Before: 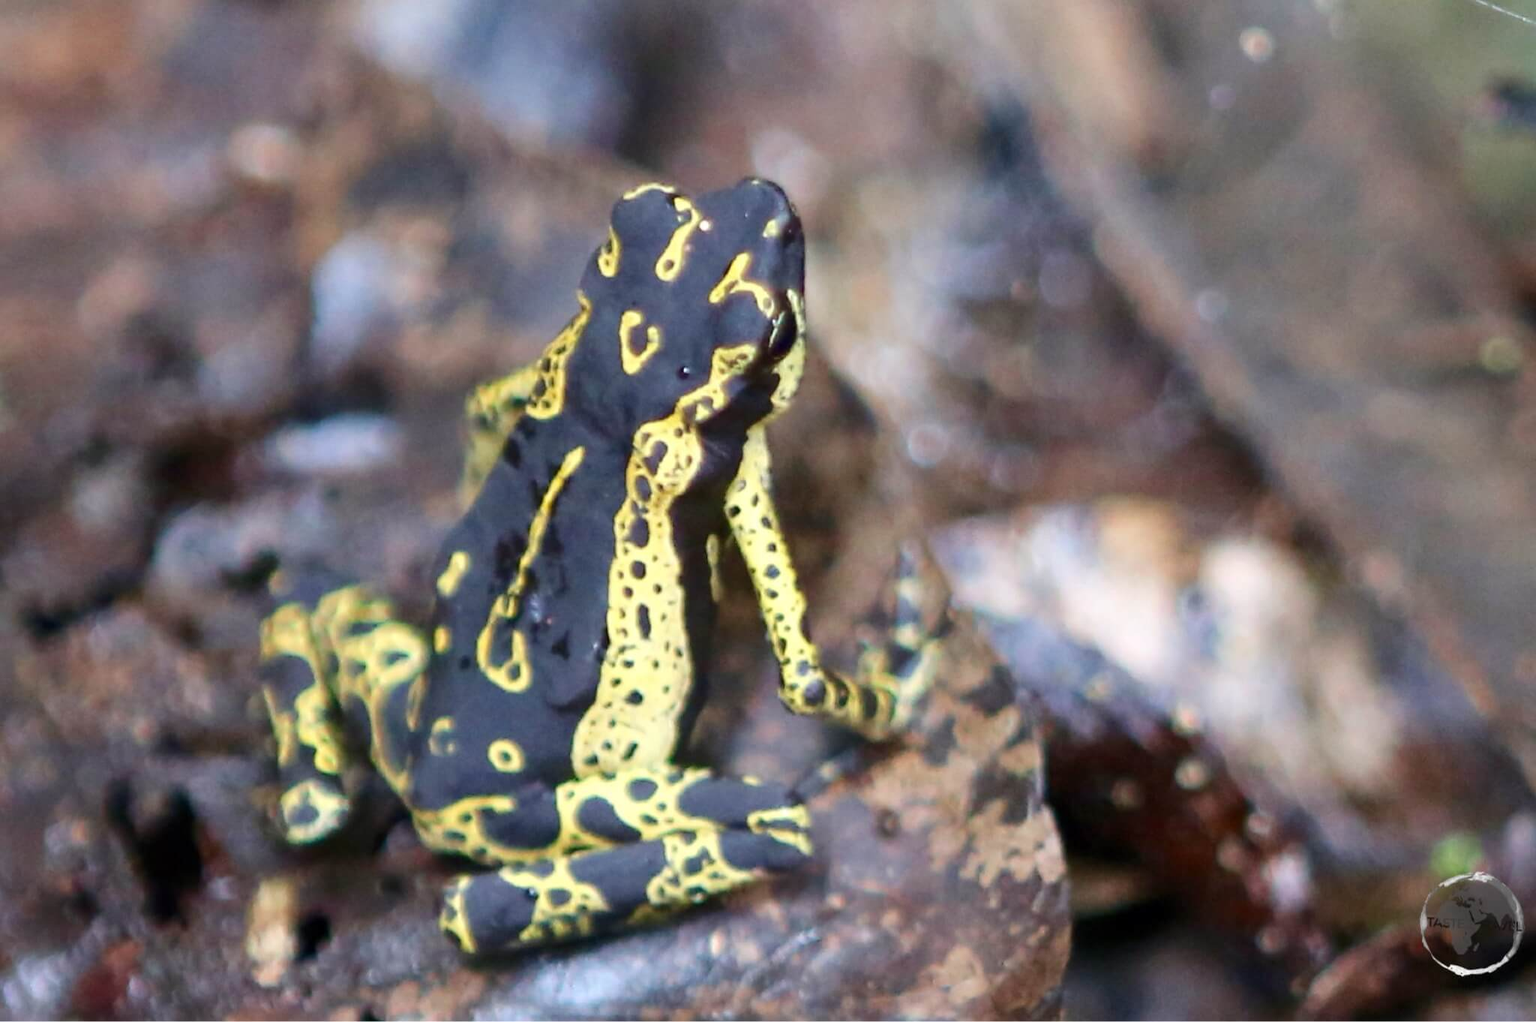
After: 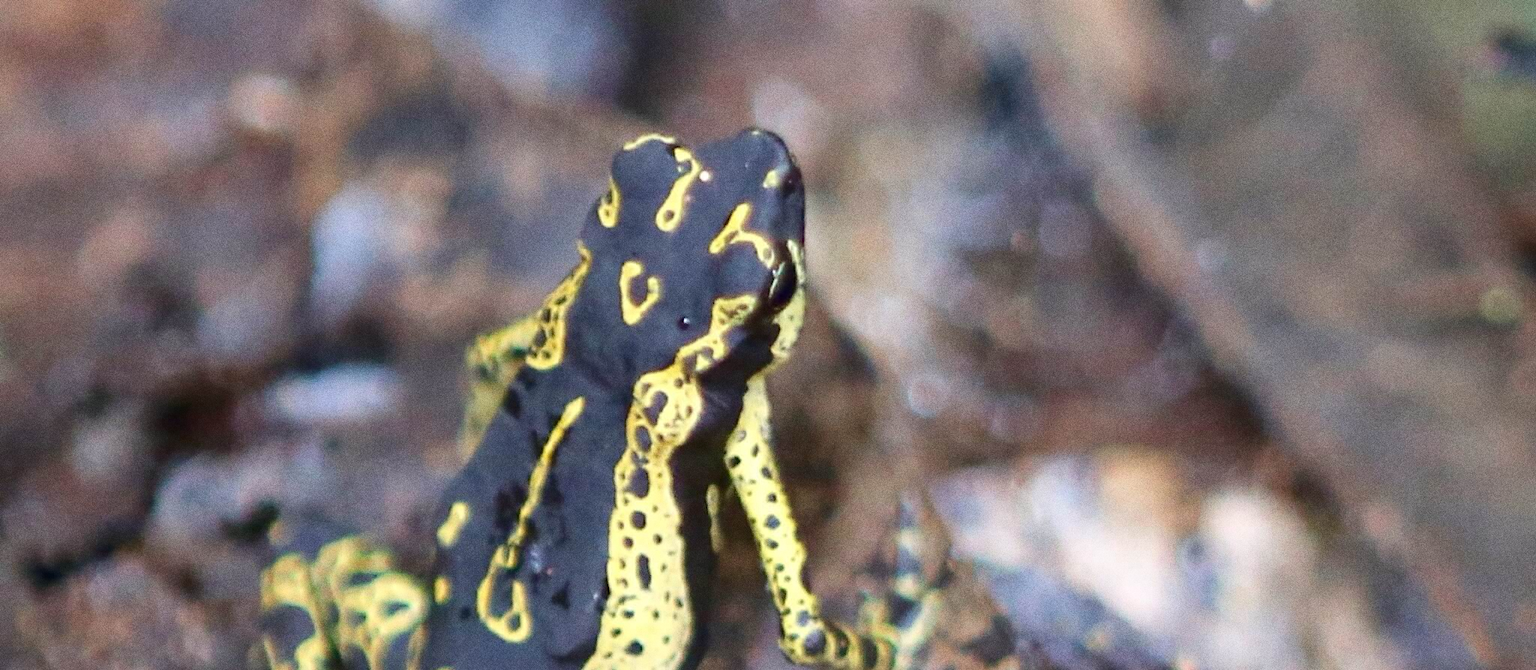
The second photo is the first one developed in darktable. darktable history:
grain: coarseness 0.09 ISO, strength 40%
crop and rotate: top 4.848%, bottom 29.503%
